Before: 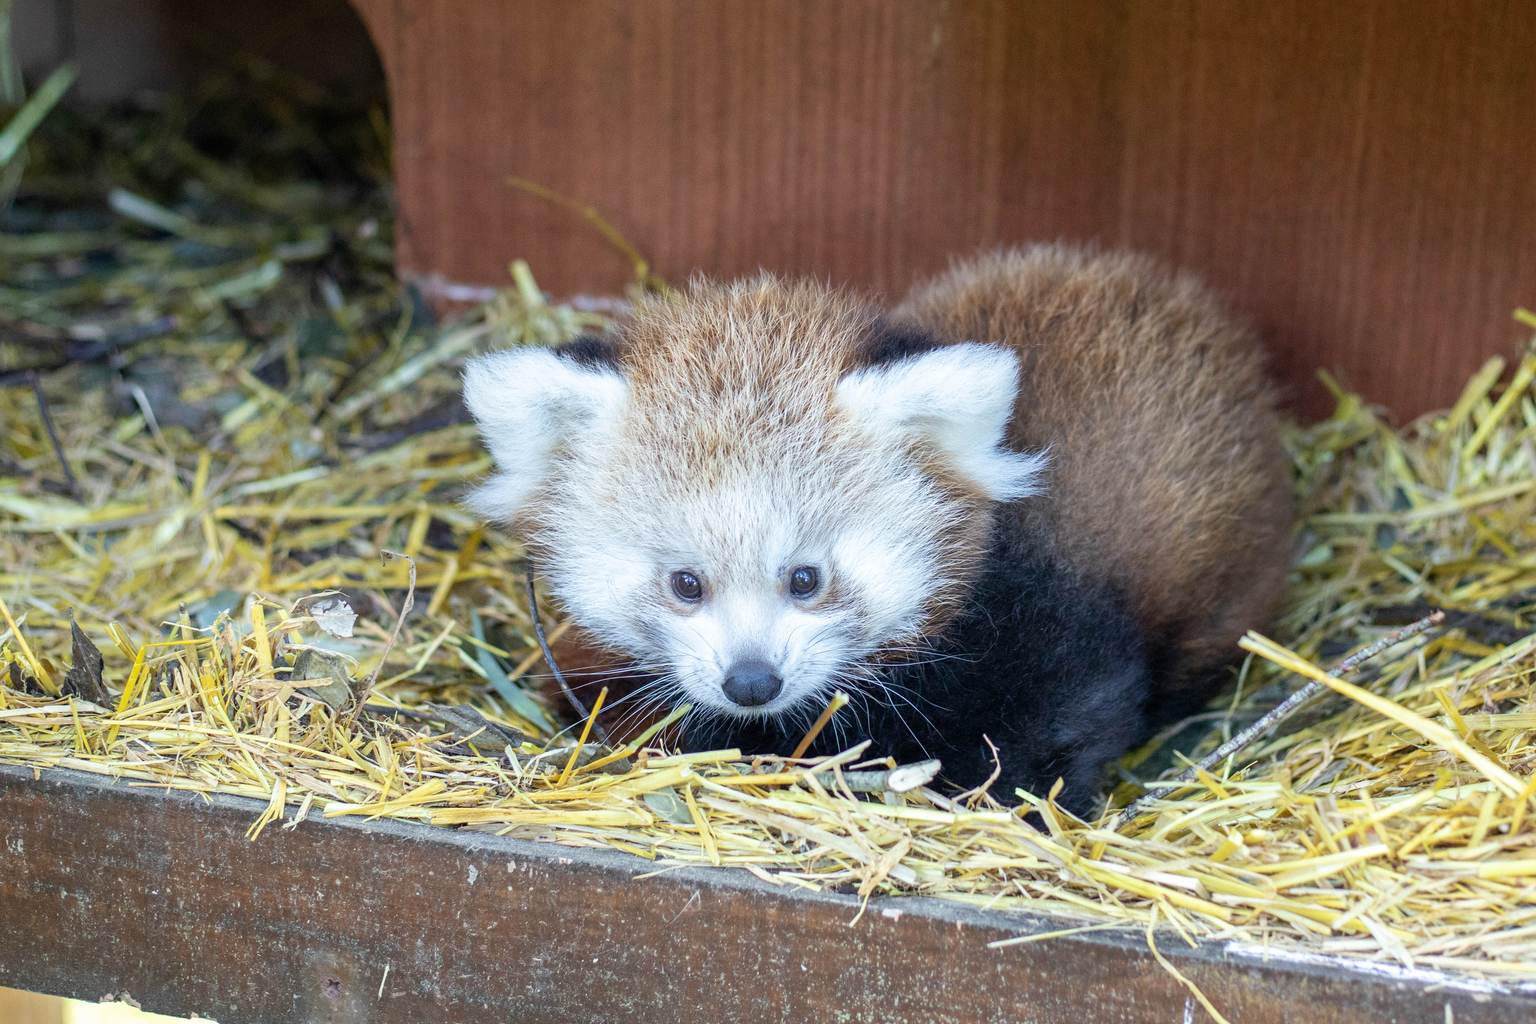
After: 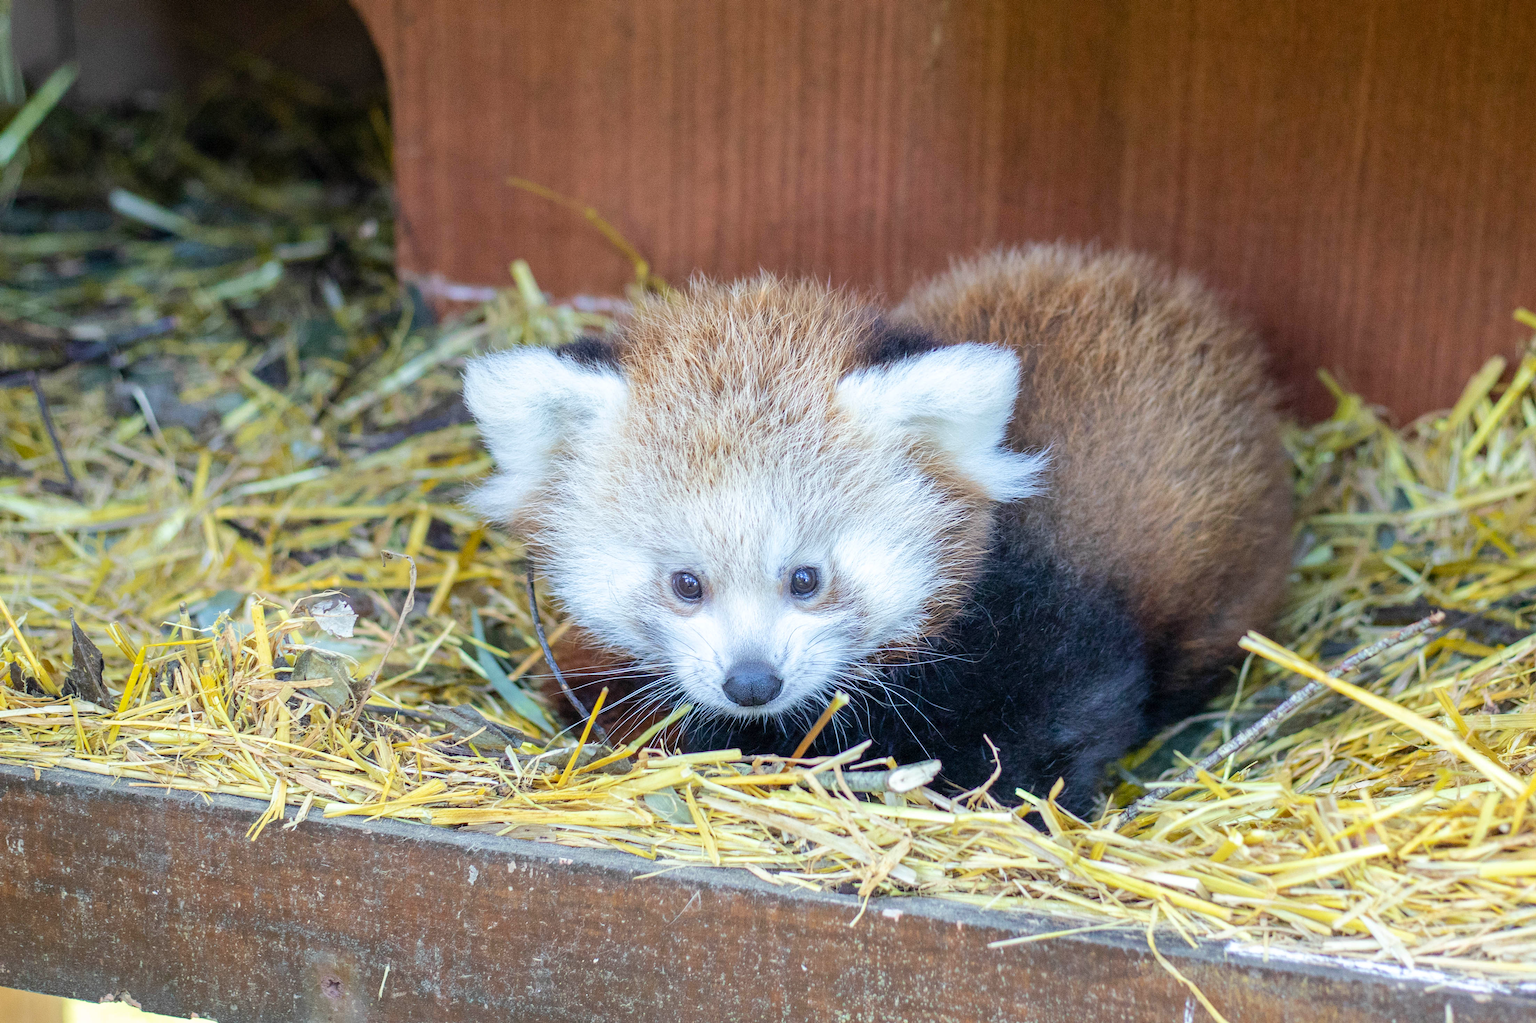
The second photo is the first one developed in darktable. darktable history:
color balance rgb: perceptual saturation grading › global saturation 0.756%, perceptual brilliance grading › mid-tones 9.584%, perceptual brilliance grading › shadows 15.616%, global vibrance 20%
